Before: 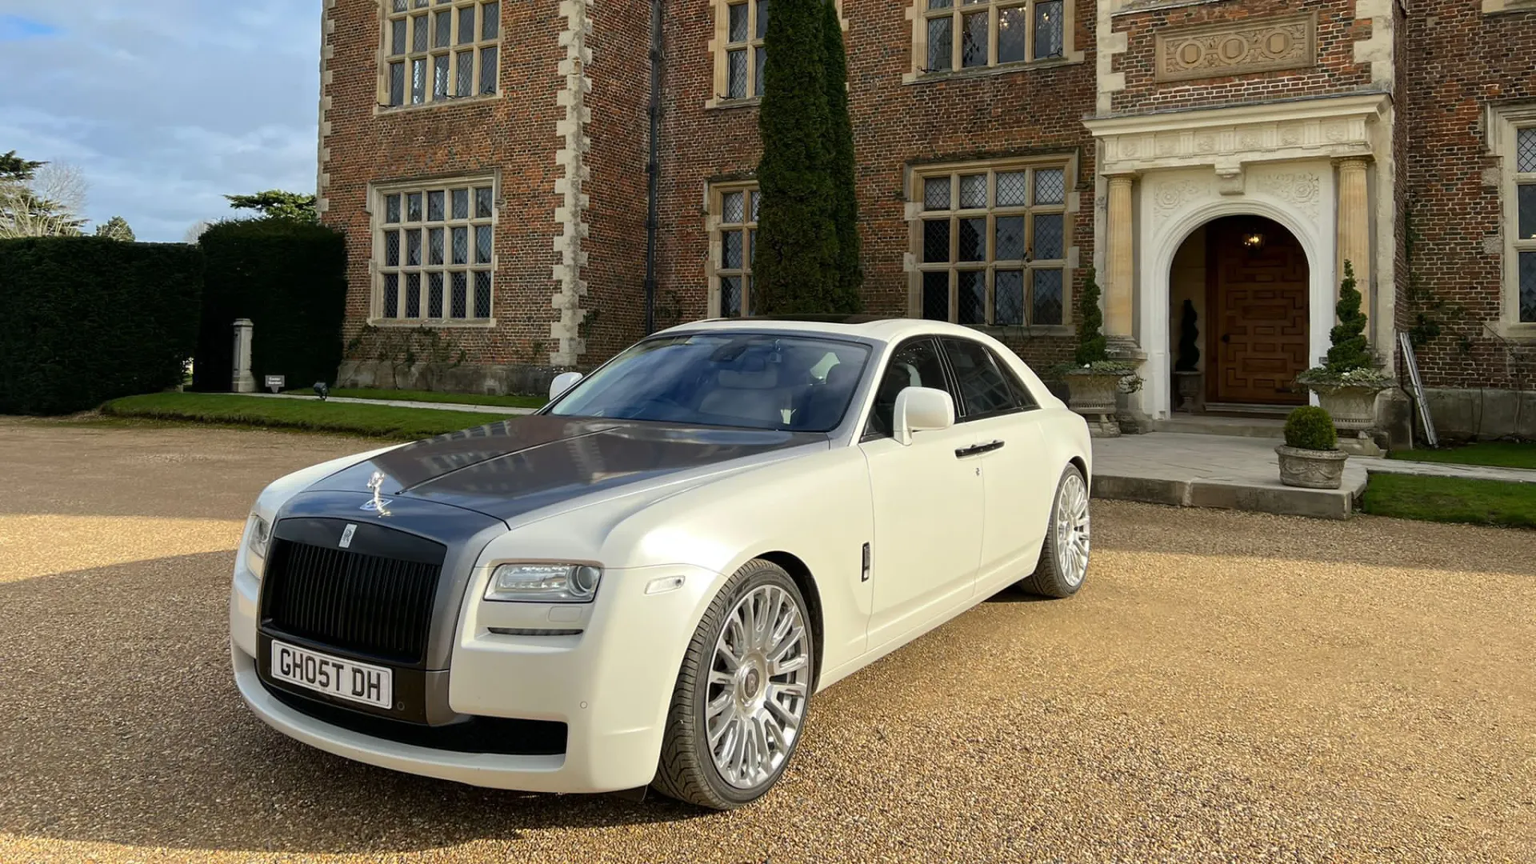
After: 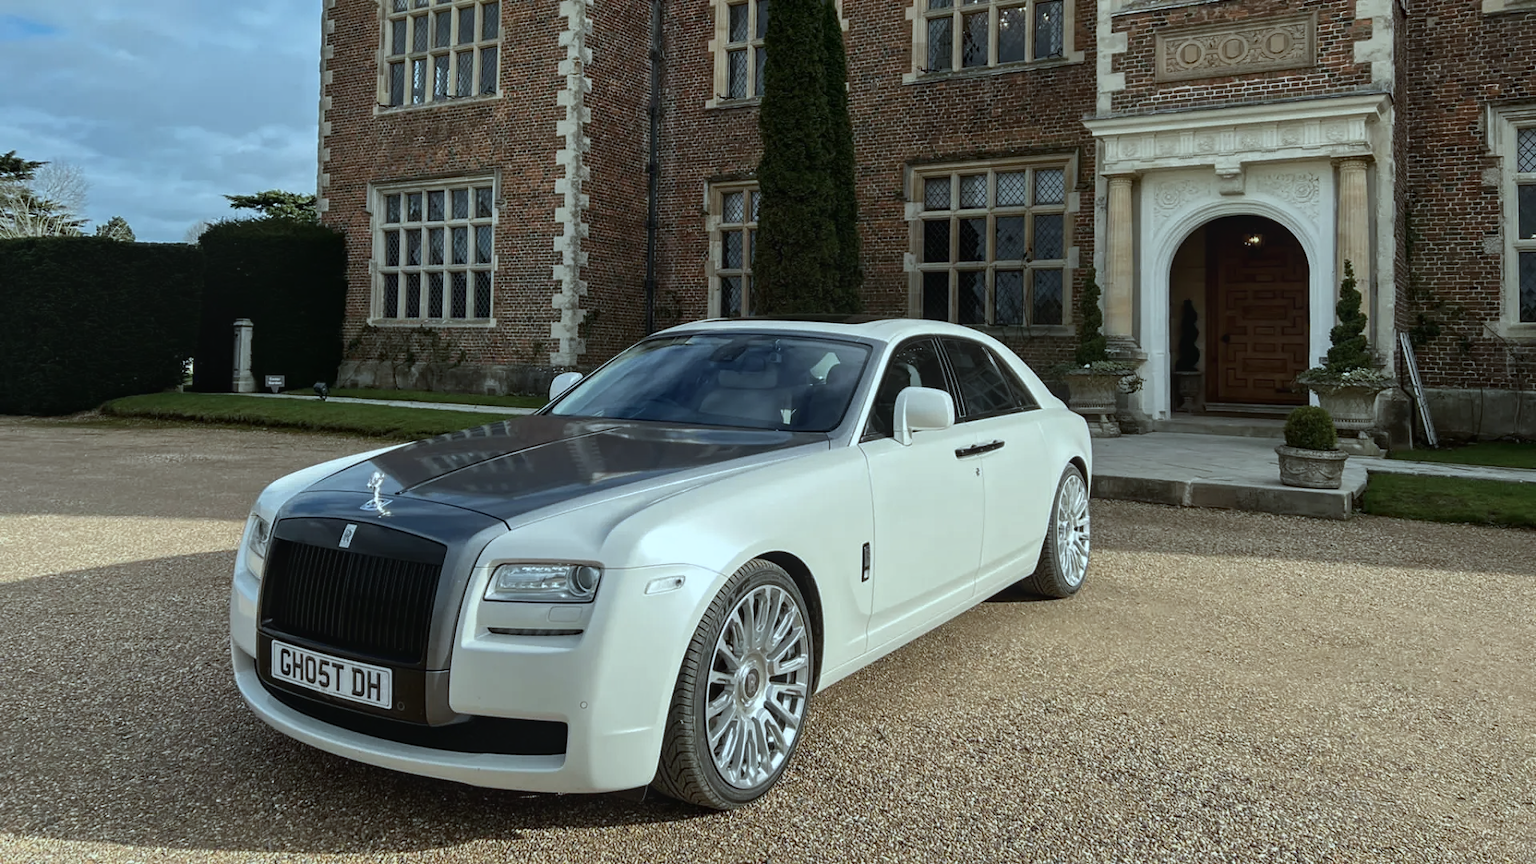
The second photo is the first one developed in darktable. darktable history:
color correction: highlights a* -12.72, highlights b* -17.77, saturation 0.698
contrast brightness saturation: brightness -0.095
local contrast: detail 110%
contrast equalizer: y [[0.5, 0.504, 0.515, 0.527, 0.535, 0.534], [0.5 ×6], [0.491, 0.387, 0.179, 0.068, 0.068, 0.068], [0 ×5, 0.023], [0 ×6]], mix 0.344
